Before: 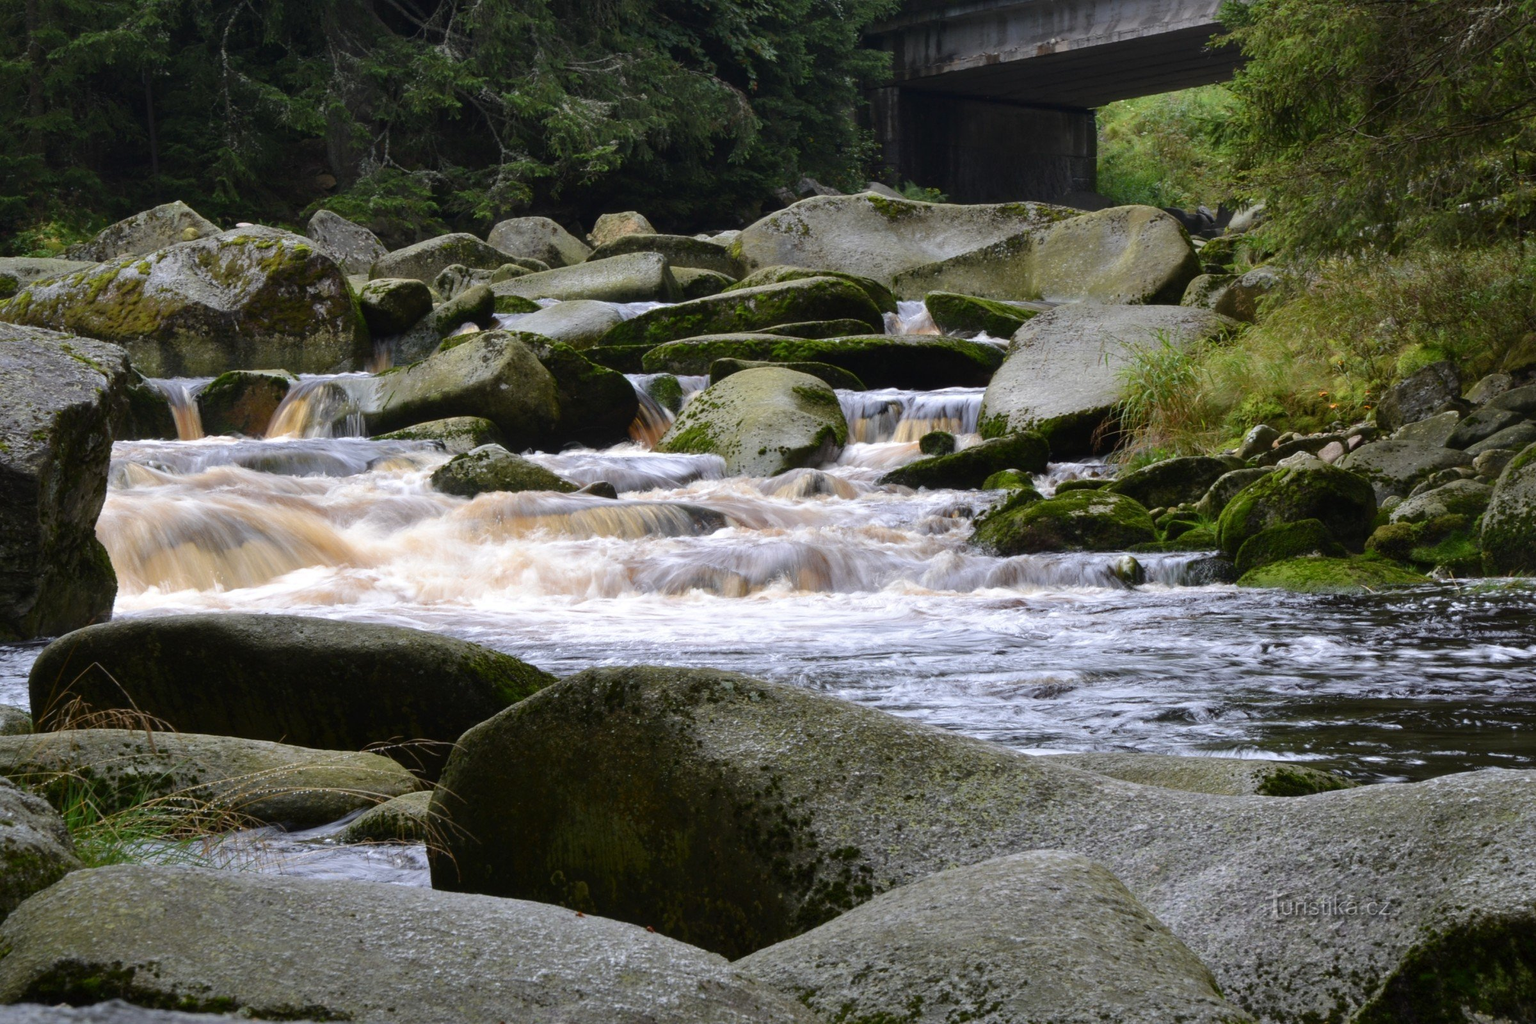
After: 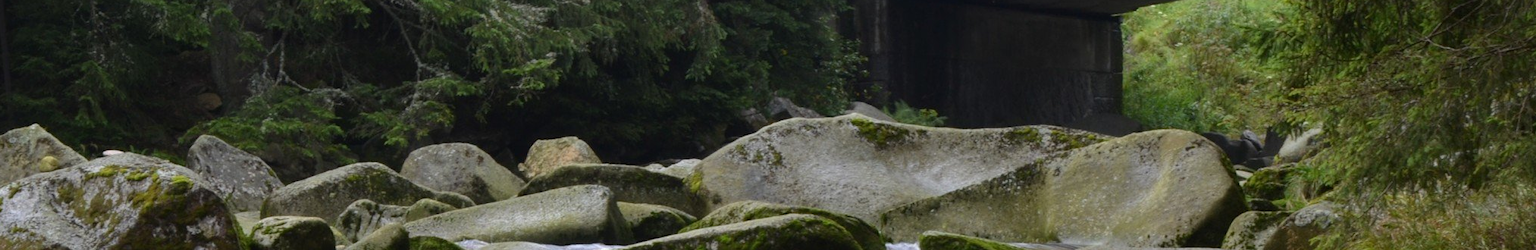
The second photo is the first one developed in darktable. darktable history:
crop and rotate: left 9.709%, top 9.387%, right 5.854%, bottom 69.933%
